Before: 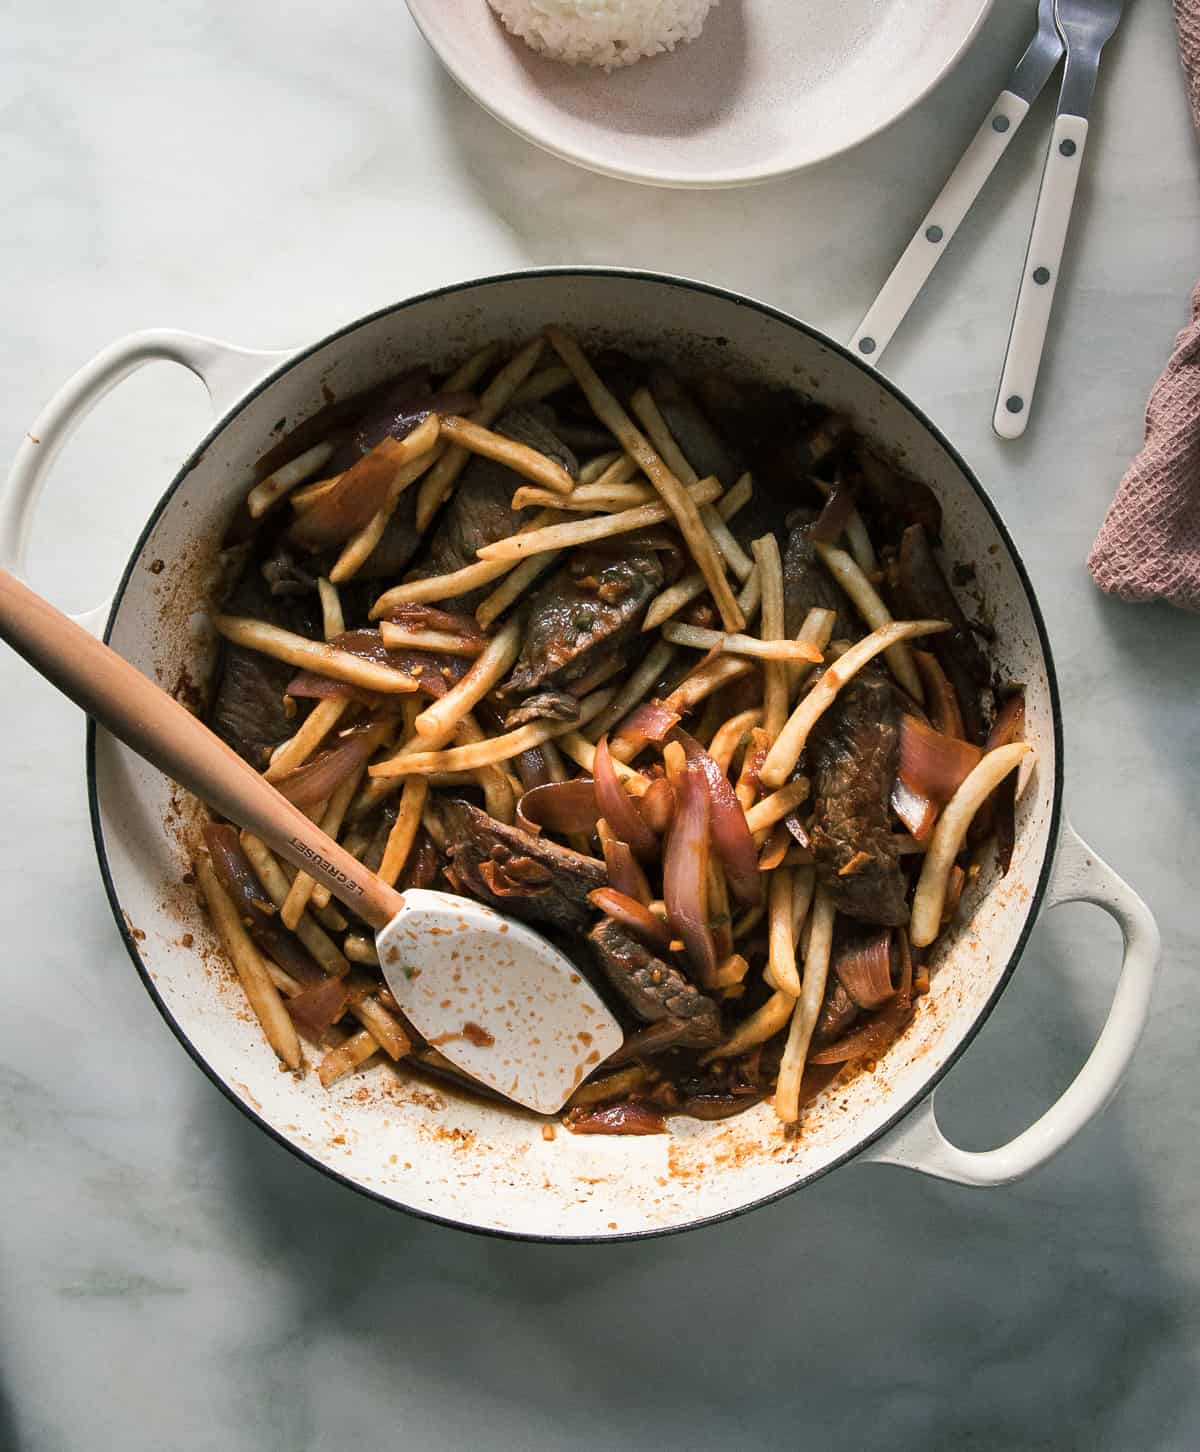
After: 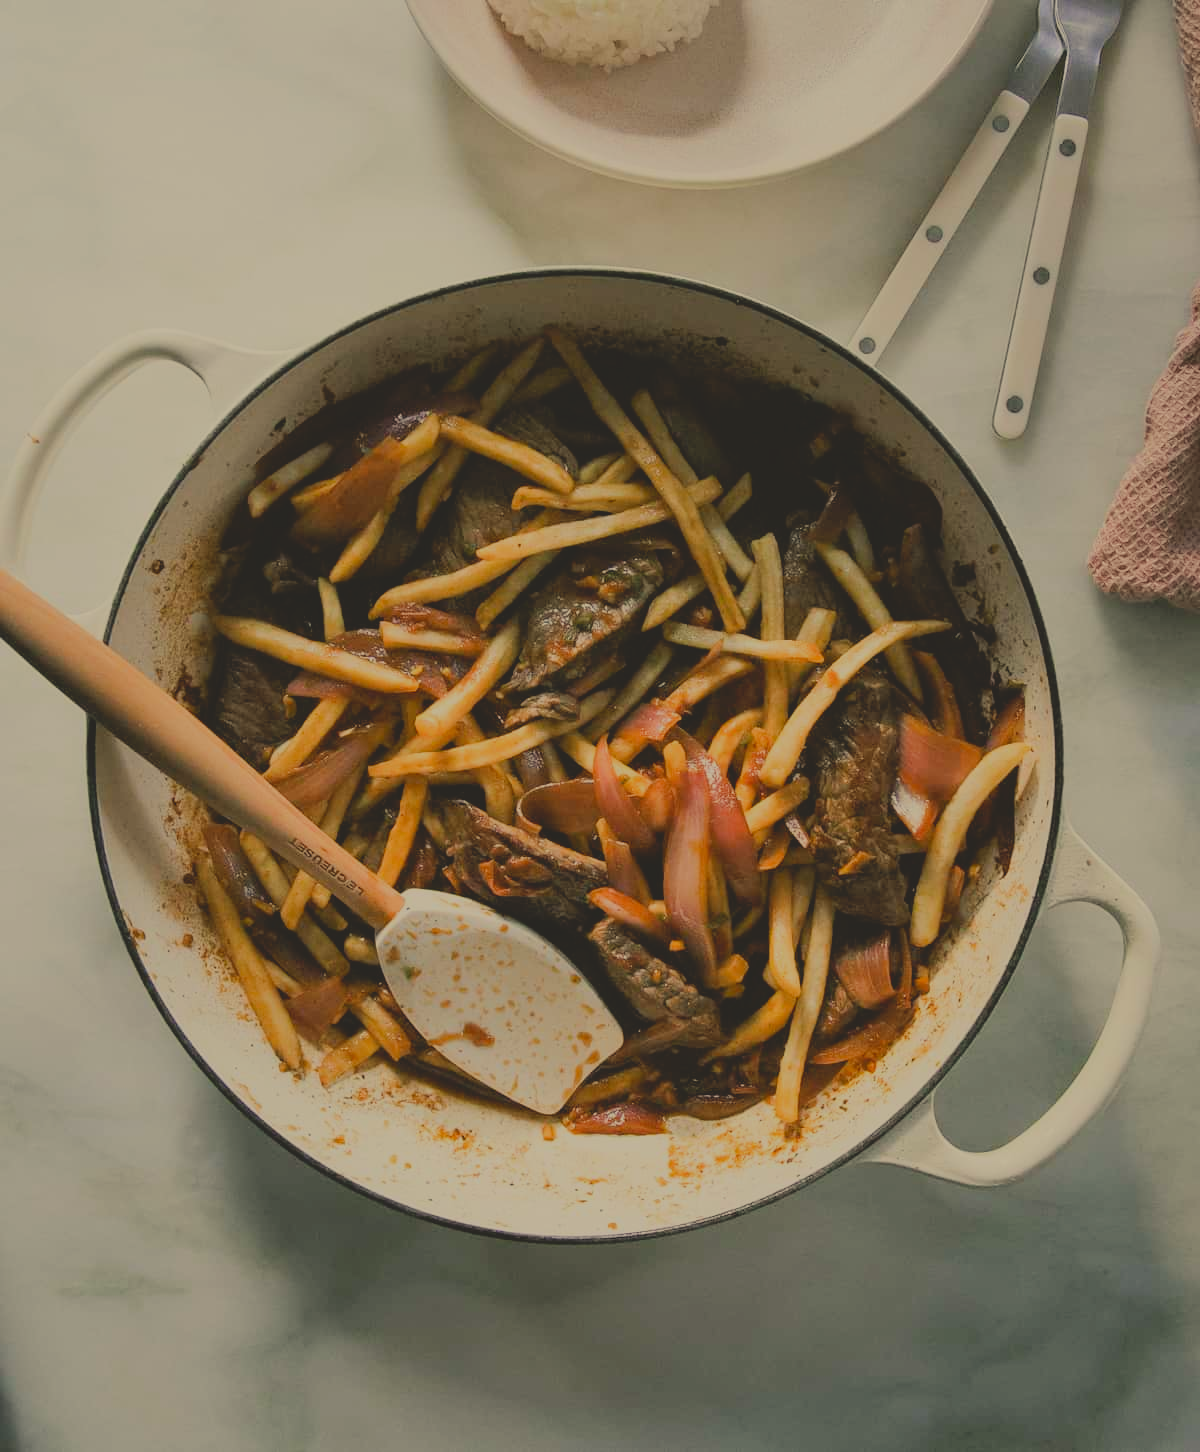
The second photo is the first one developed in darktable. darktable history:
color correction: highlights a* 1.27, highlights b* 18.28
contrast brightness saturation: contrast -0.298
filmic rgb: black relative exposure -7.65 EV, white relative exposure 4.56 EV, hardness 3.61
